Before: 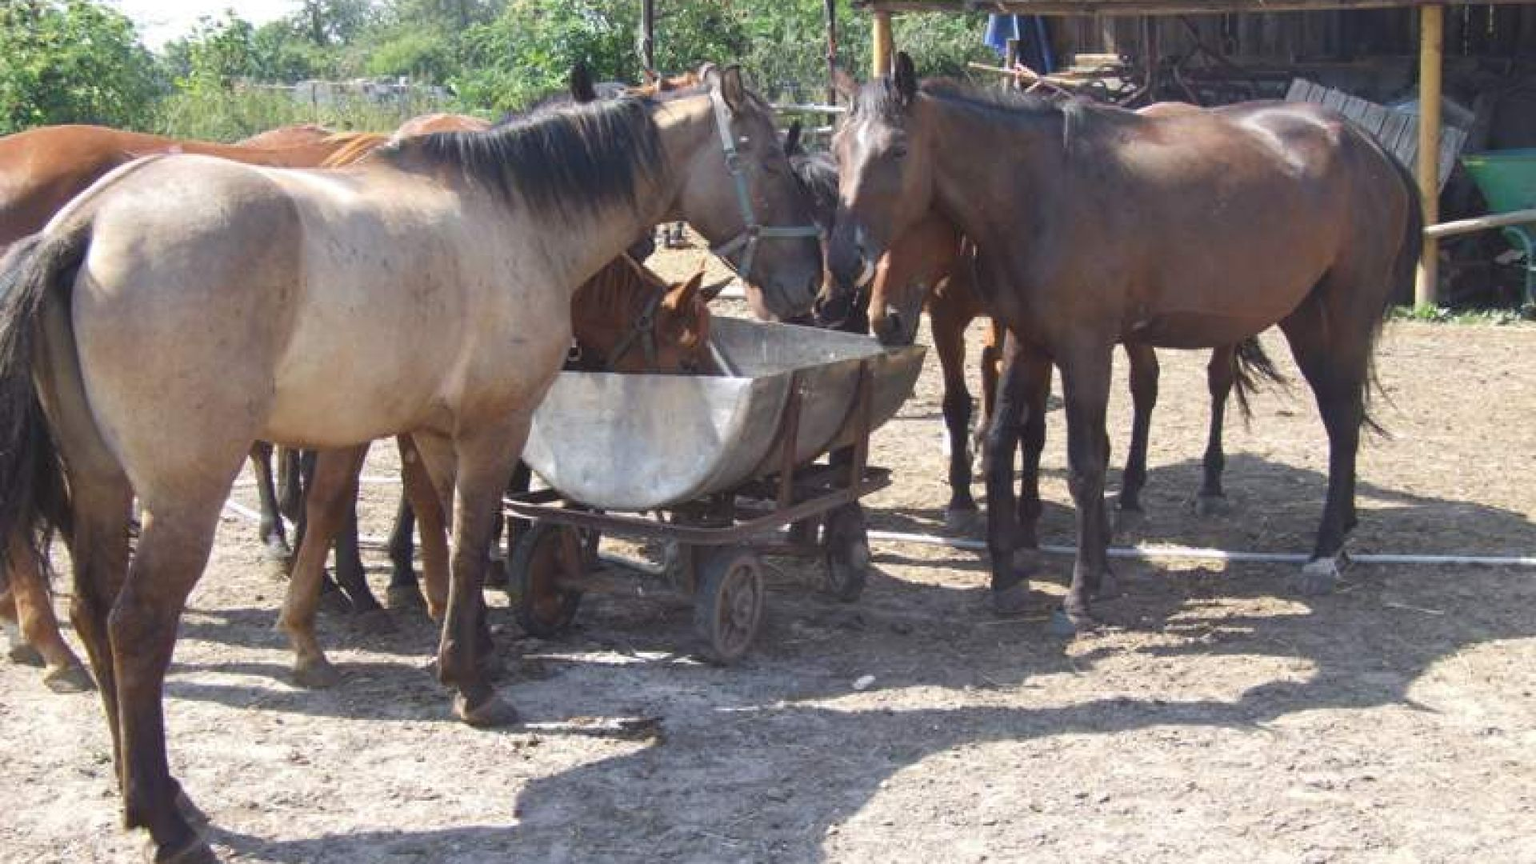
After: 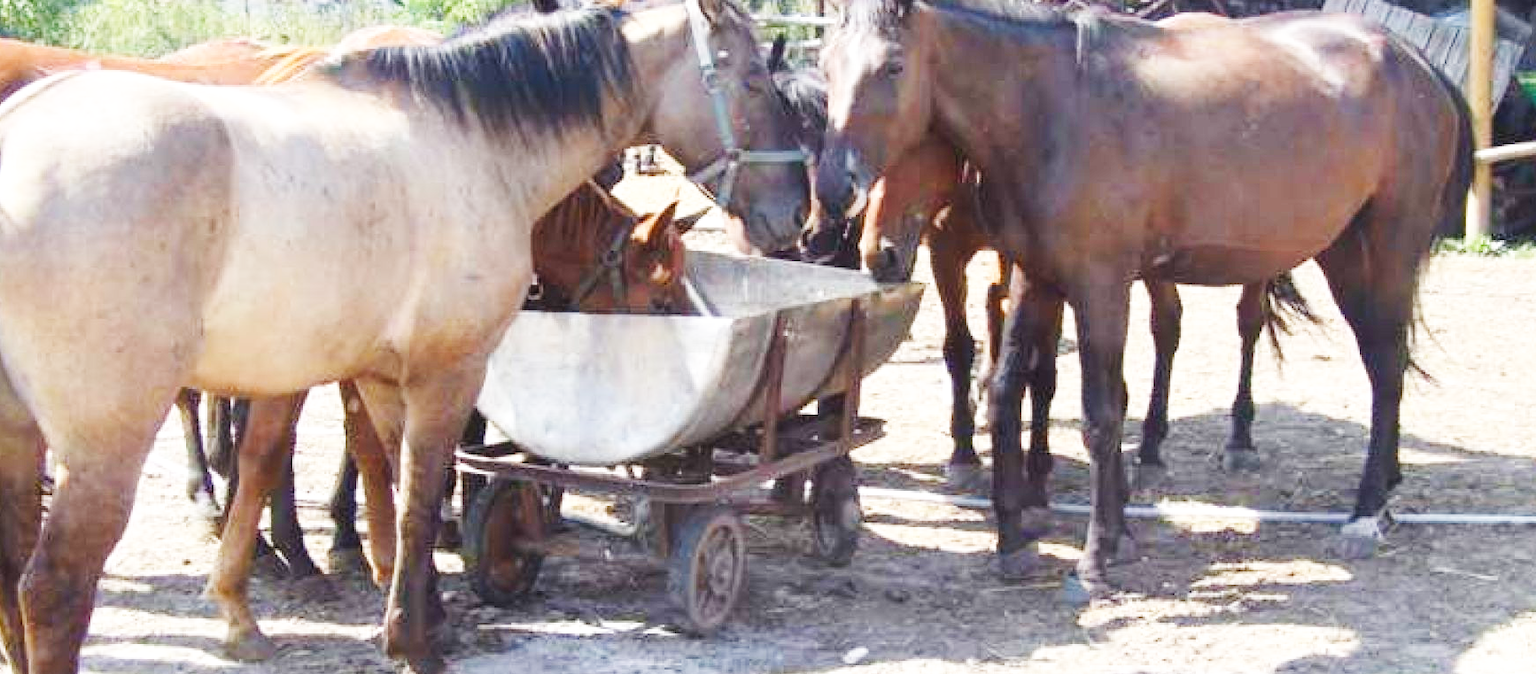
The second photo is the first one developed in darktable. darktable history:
tone equalizer: on, module defaults
base curve: curves: ch0 [(0, 0.003) (0.001, 0.002) (0.006, 0.004) (0.02, 0.022) (0.048, 0.086) (0.094, 0.234) (0.162, 0.431) (0.258, 0.629) (0.385, 0.8) (0.548, 0.918) (0.751, 0.988) (1, 1)], preserve colors none
crop: left 5.941%, top 10.464%, right 3.743%, bottom 18.943%
